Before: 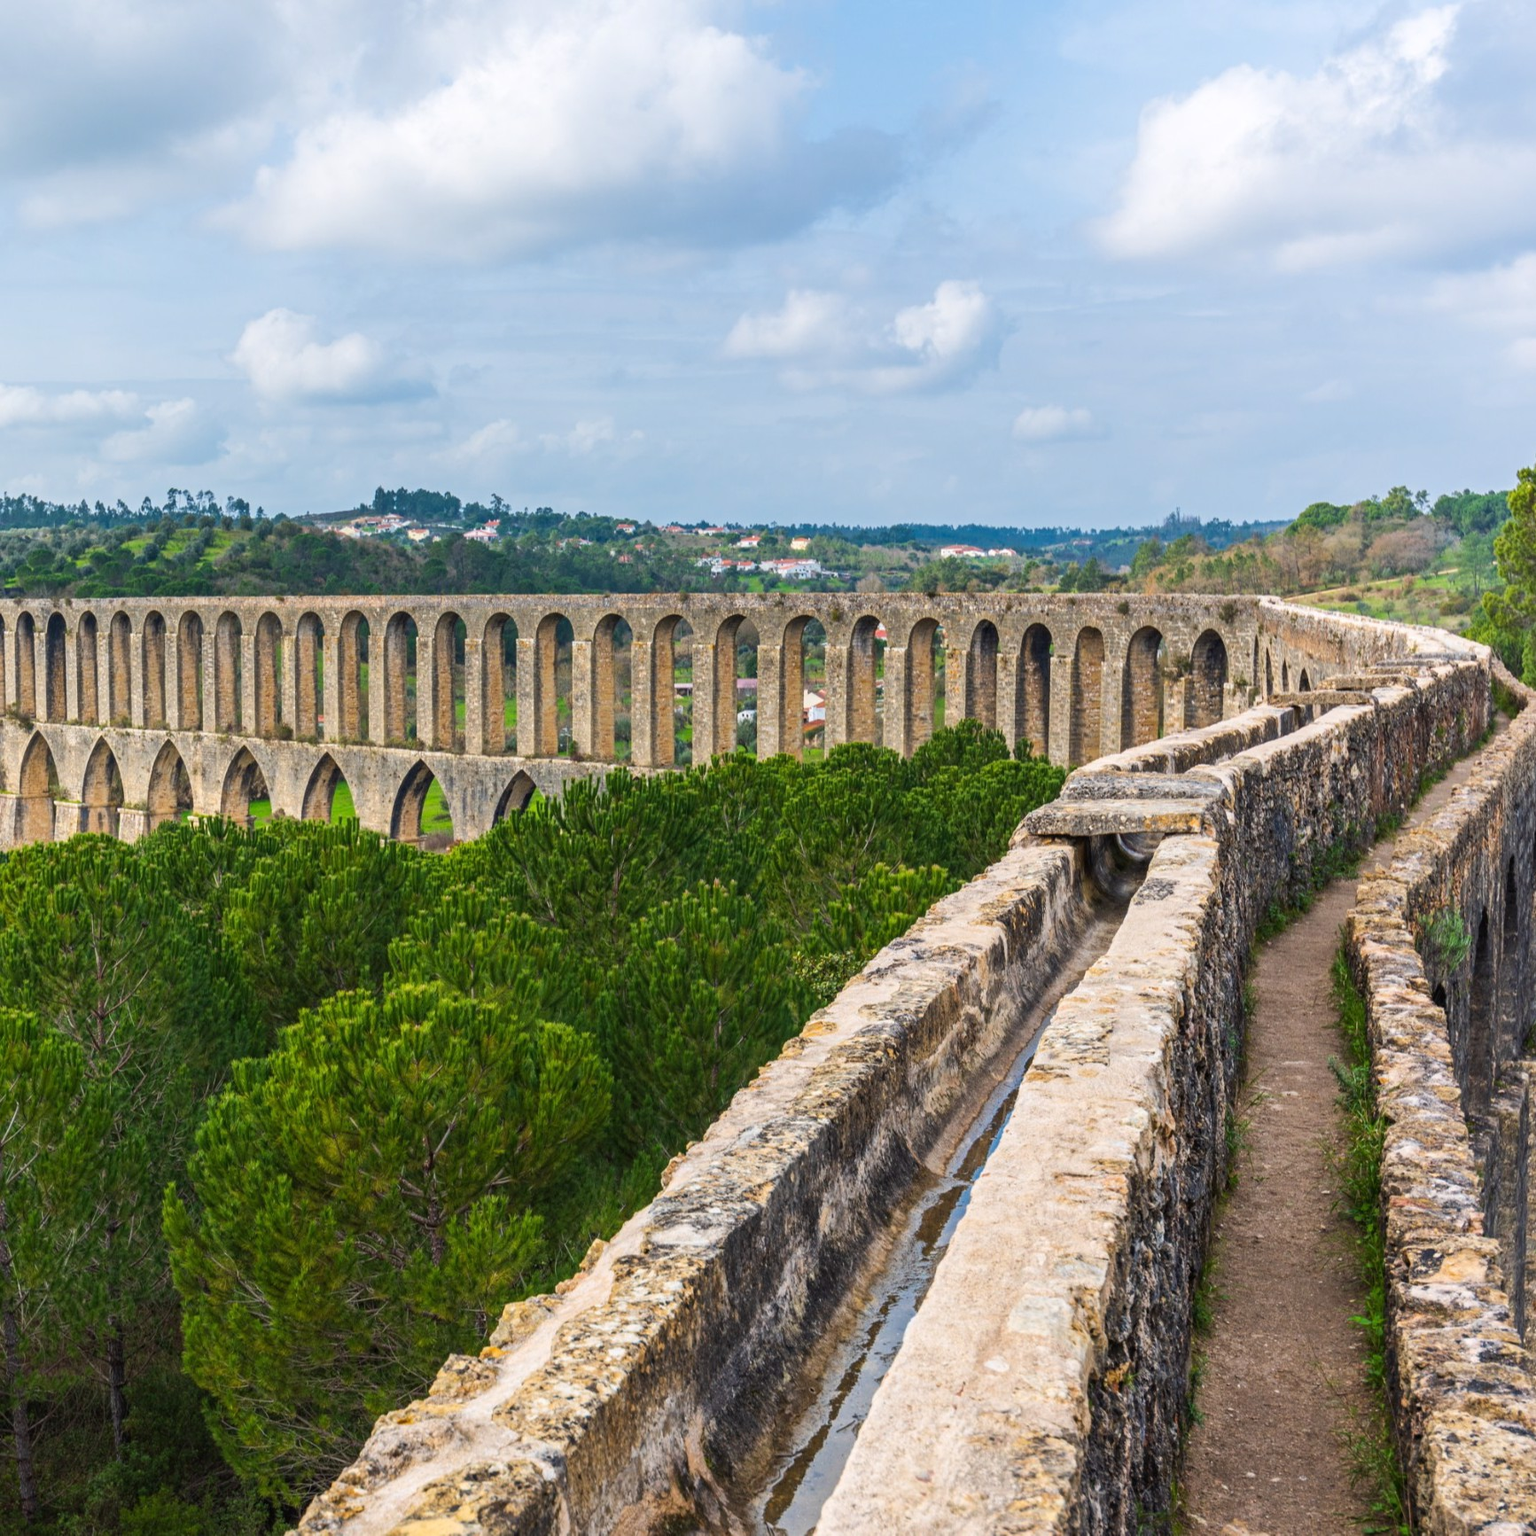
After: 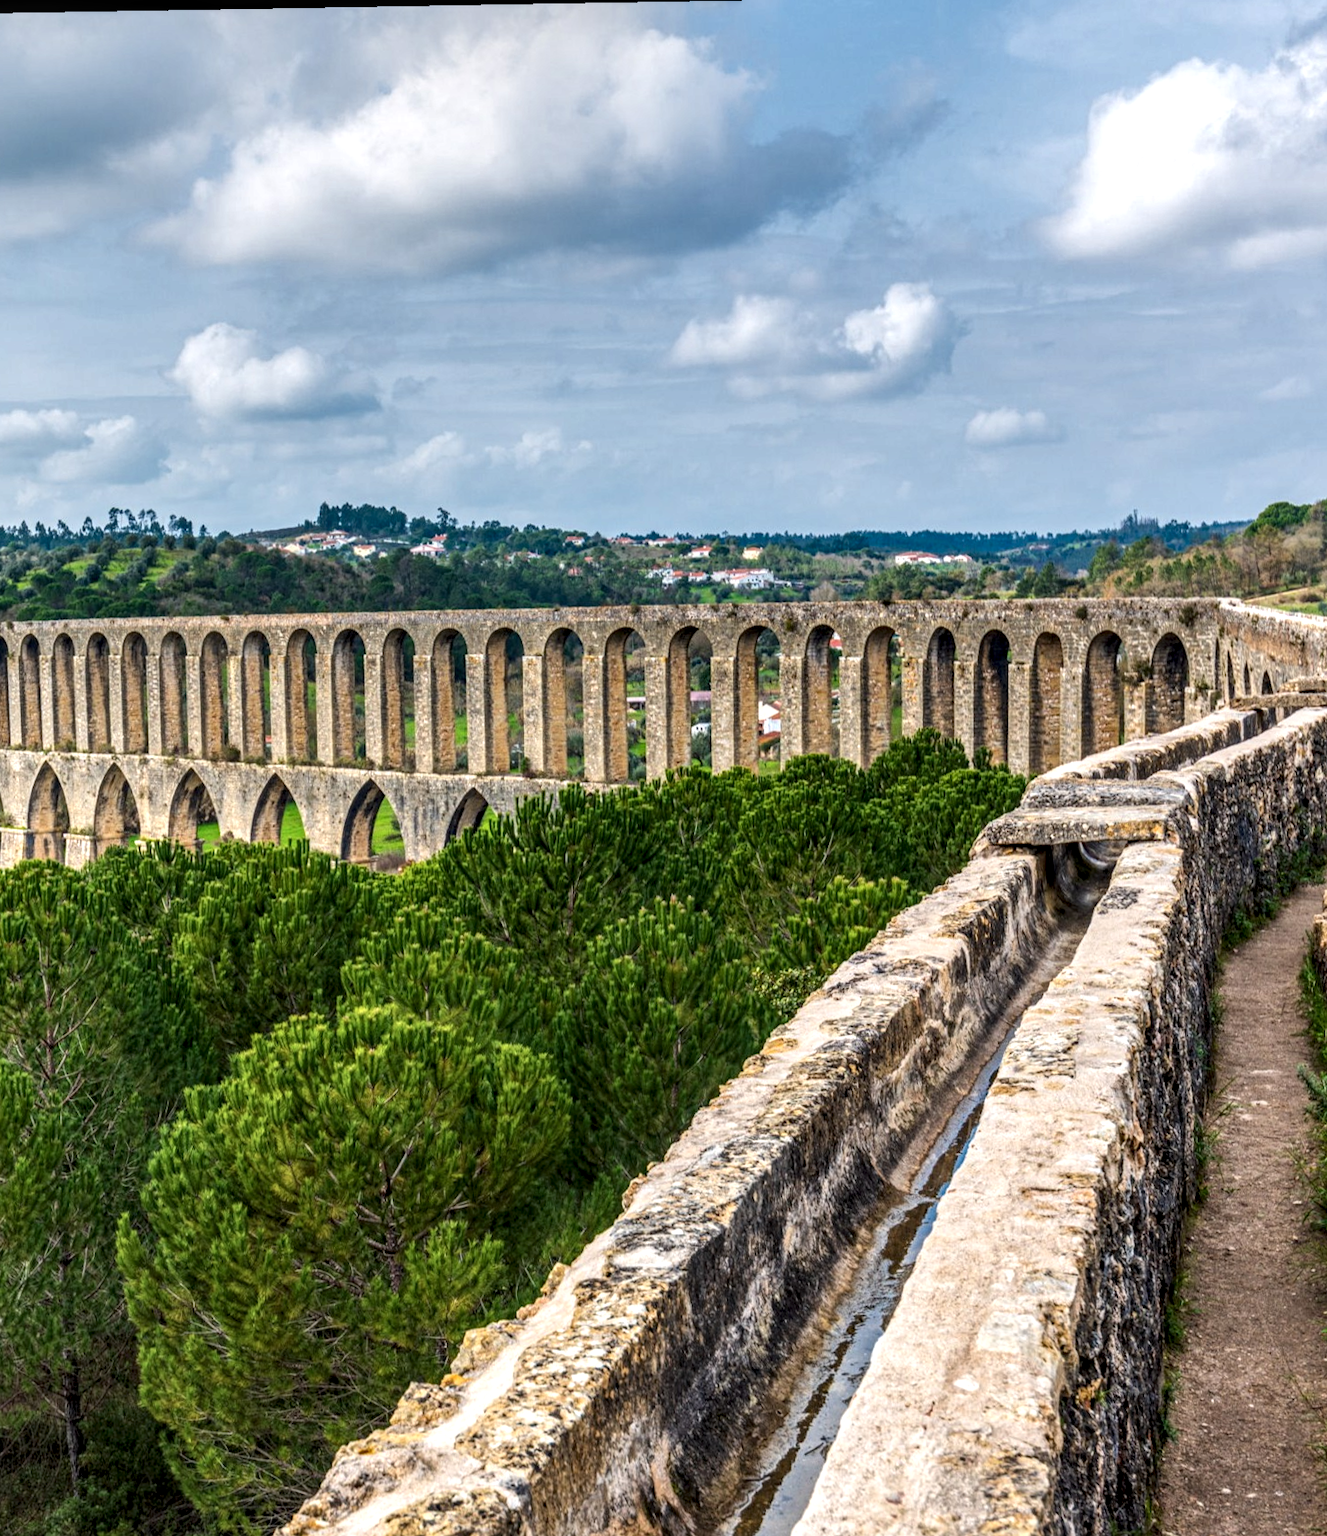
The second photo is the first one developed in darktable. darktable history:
crop and rotate: angle 0.99°, left 4.466%, top 0.759%, right 11.894%, bottom 2.423%
local contrast: detail 160%
shadows and highlights: shadows 33.16, highlights -46.13, compress 49.67%, soften with gaussian
